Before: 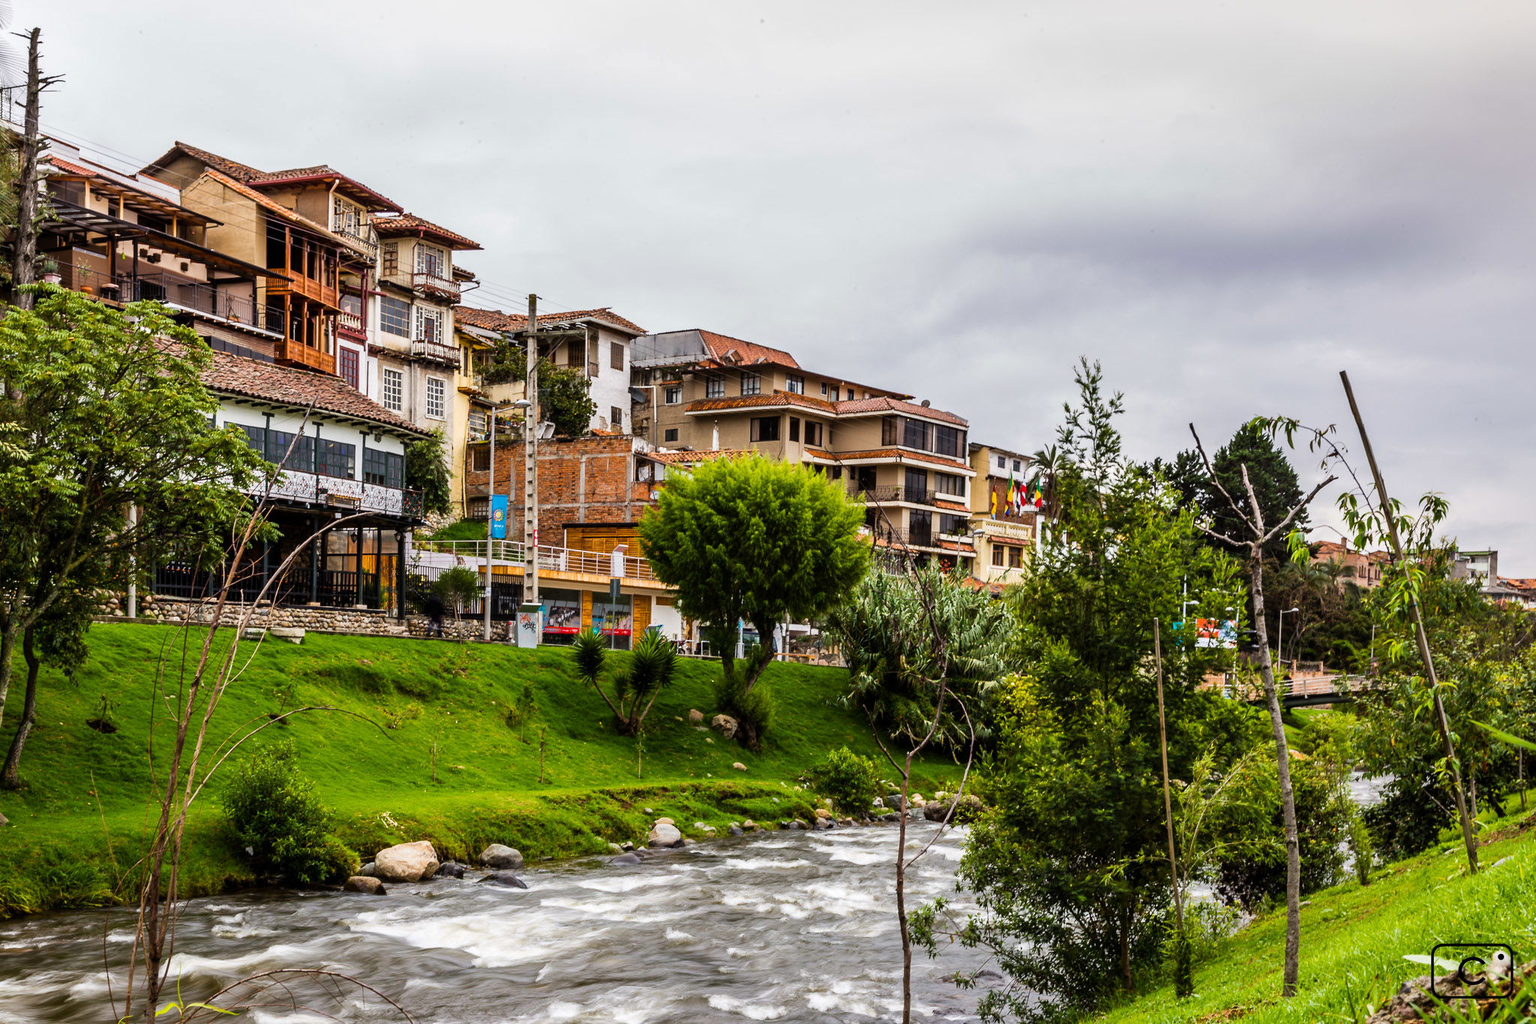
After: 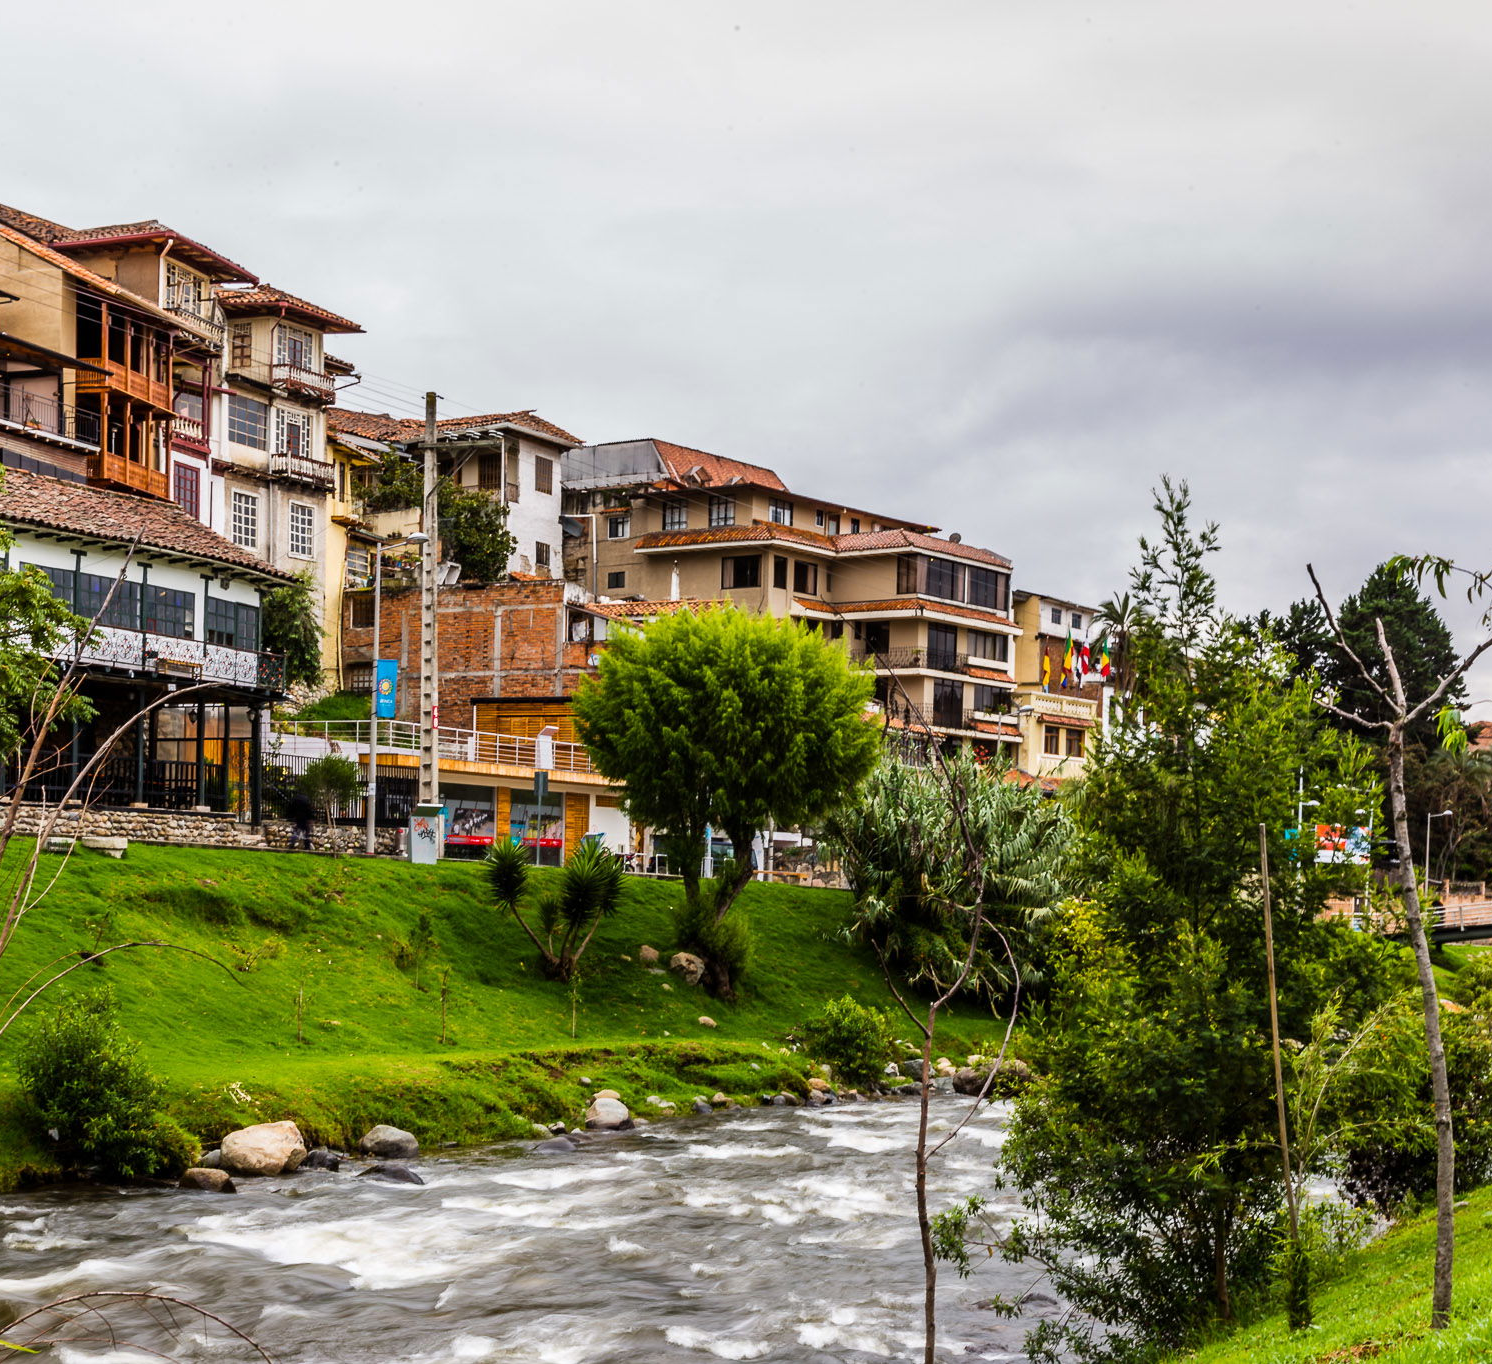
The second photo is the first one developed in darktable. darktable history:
crop: left 13.669%, right 13.446%
levels: mode automatic, levels [0.101, 0.578, 0.953]
